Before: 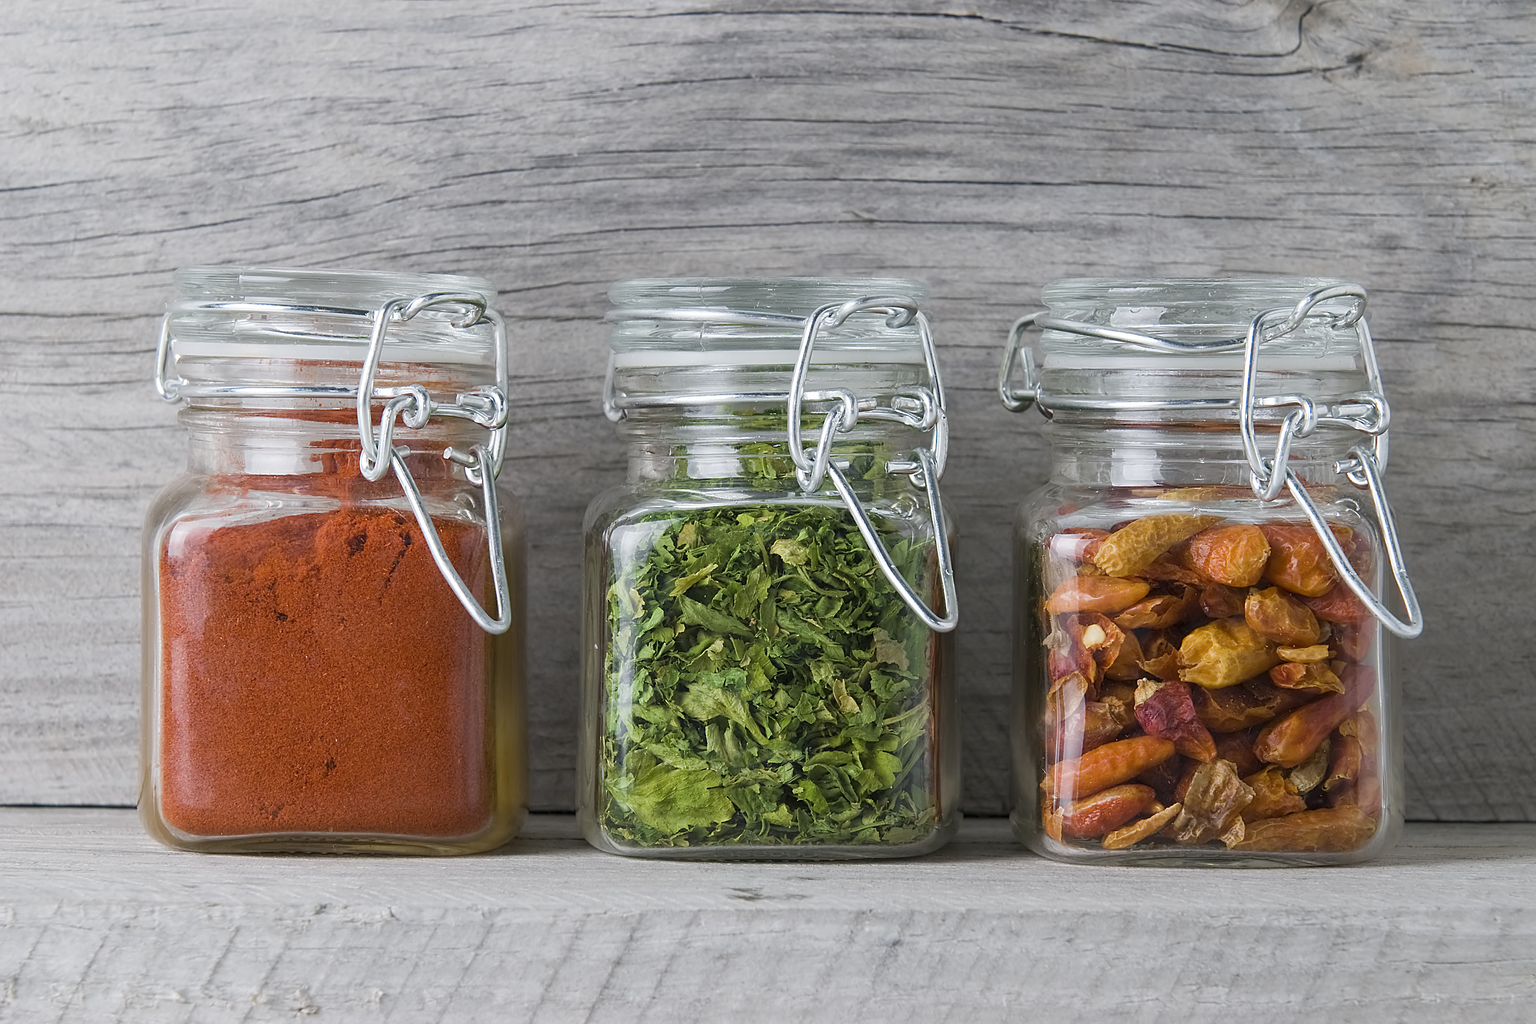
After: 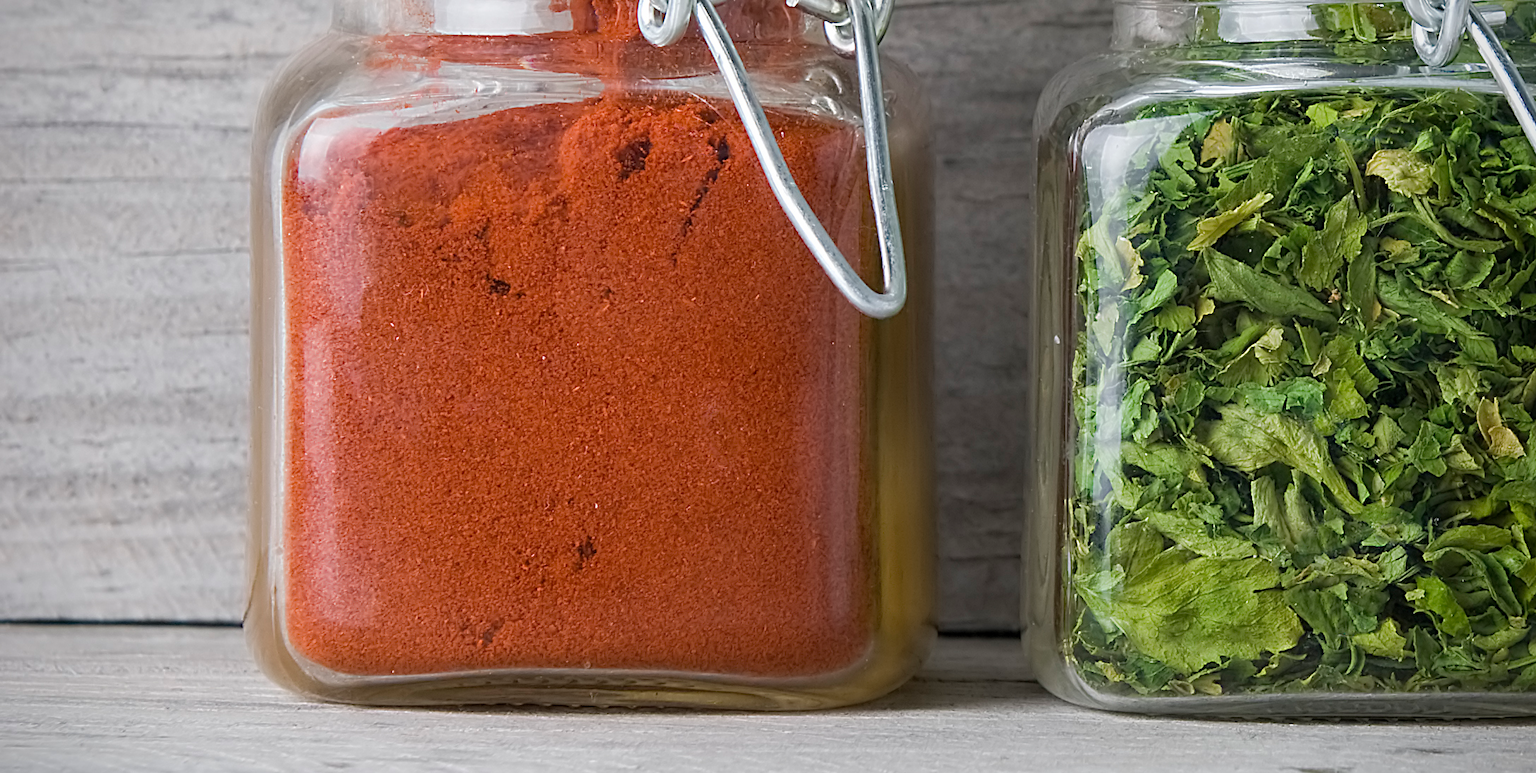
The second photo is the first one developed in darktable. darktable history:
vignetting: fall-off start 88.53%, fall-off radius 44.2%, saturation 0.376, width/height ratio 1.161
crop: top 44.483%, right 43.593%, bottom 12.892%
